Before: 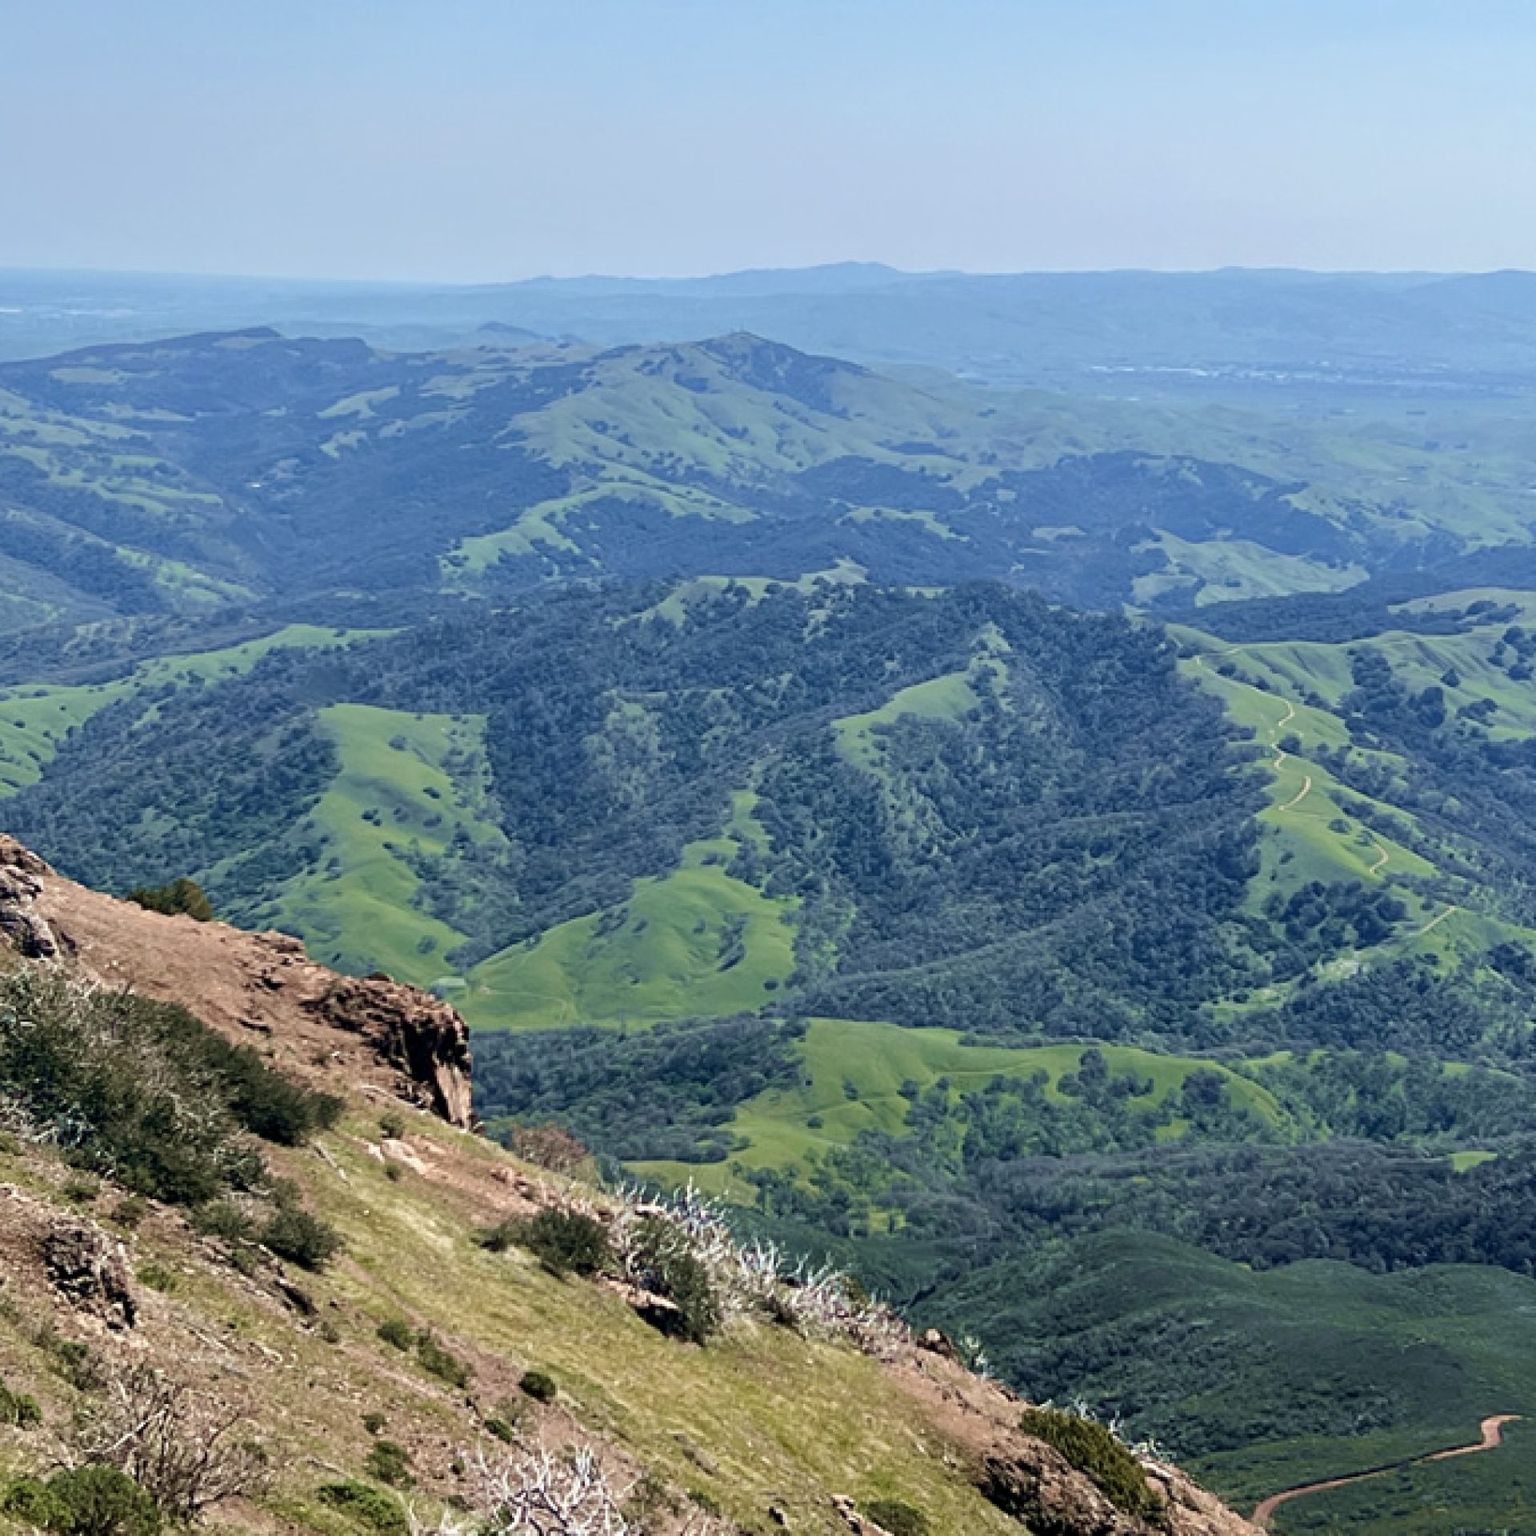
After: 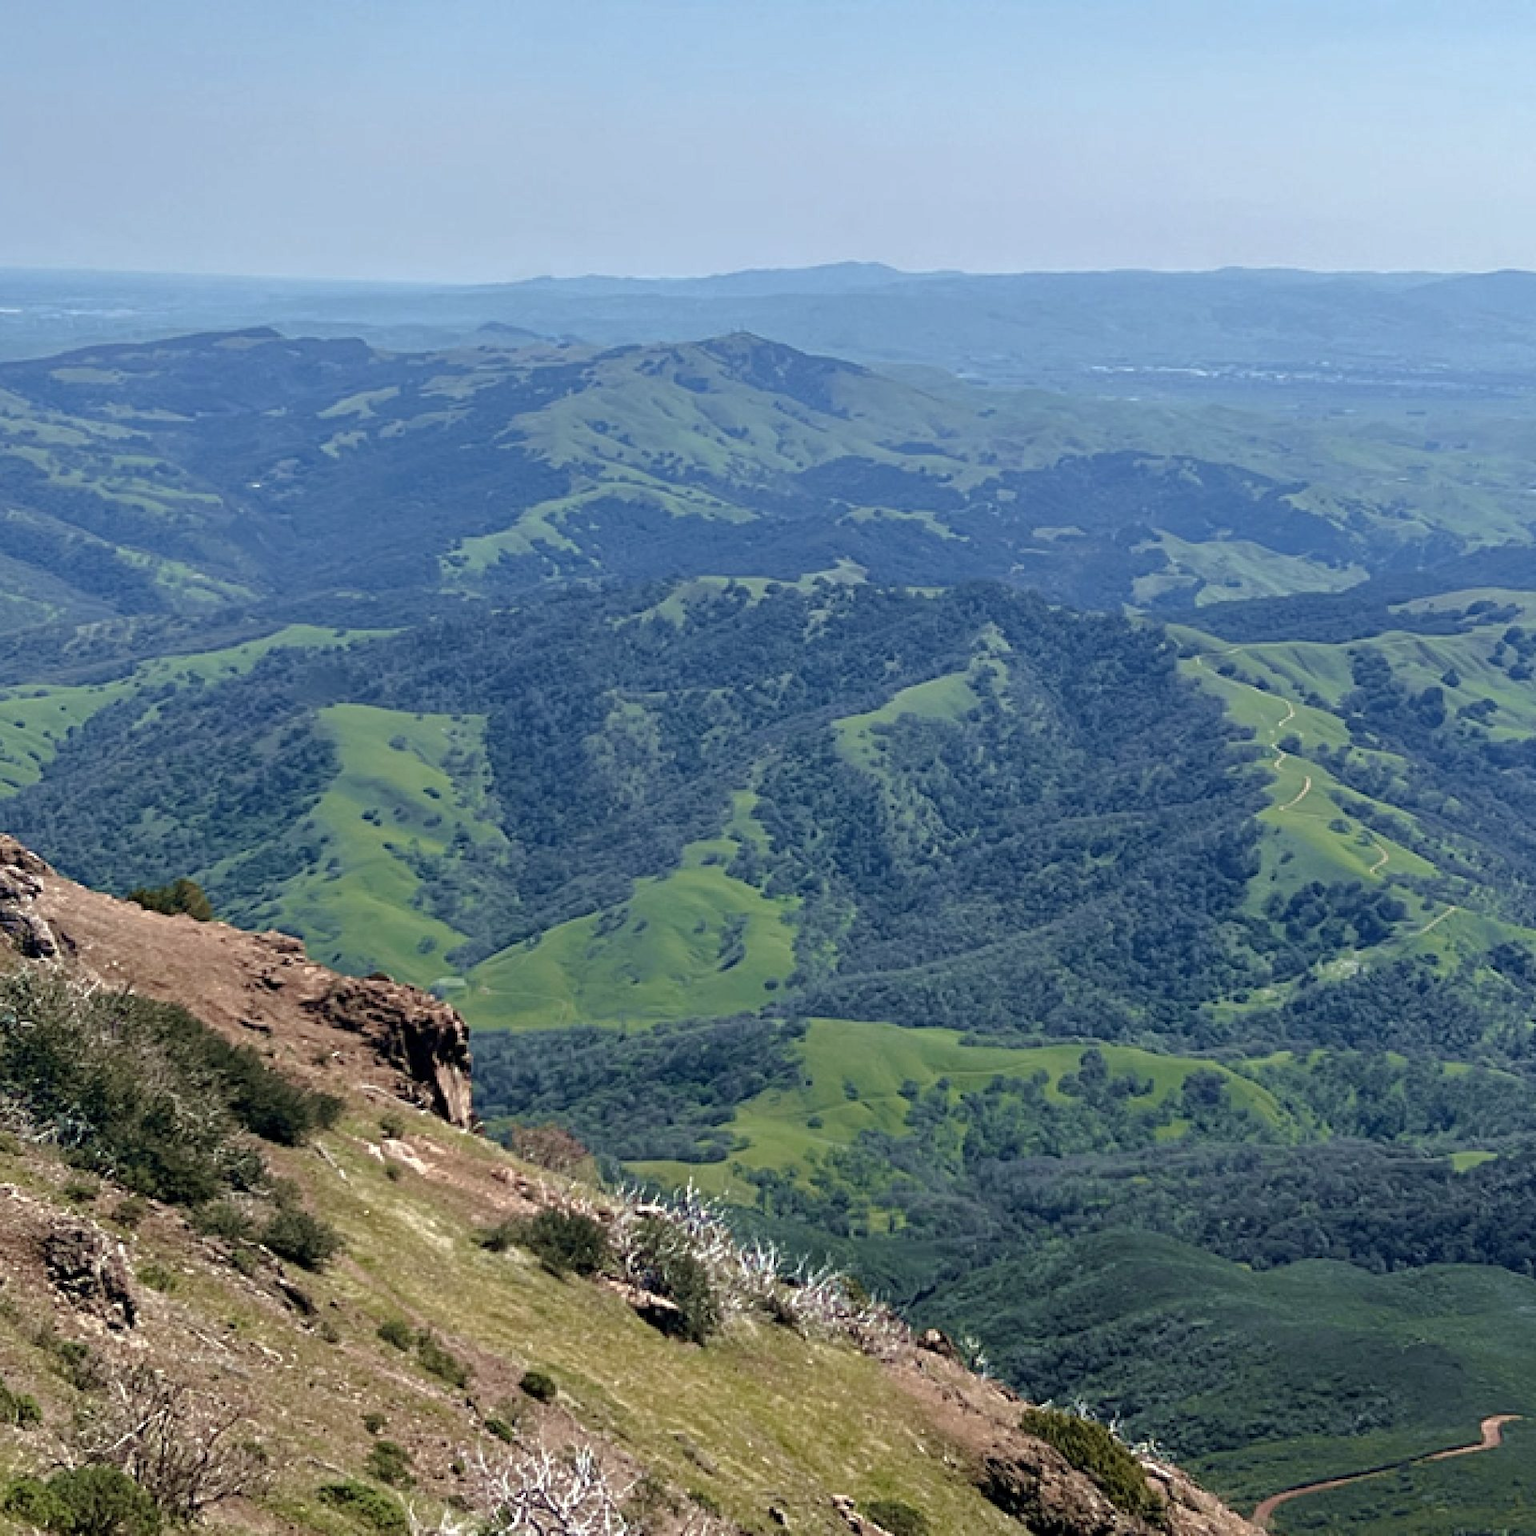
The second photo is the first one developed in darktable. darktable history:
tone equalizer: -8 EV -0.001 EV, -7 EV 0.001 EV, -6 EV -0.002 EV, -5 EV -0.011 EV, -4 EV -0.083 EV, -3 EV -0.222 EV, -2 EV -0.261 EV, -1 EV 0.092 EV, +0 EV 0.311 EV, edges refinement/feathering 500, mask exposure compensation -1.57 EV, preserve details no
